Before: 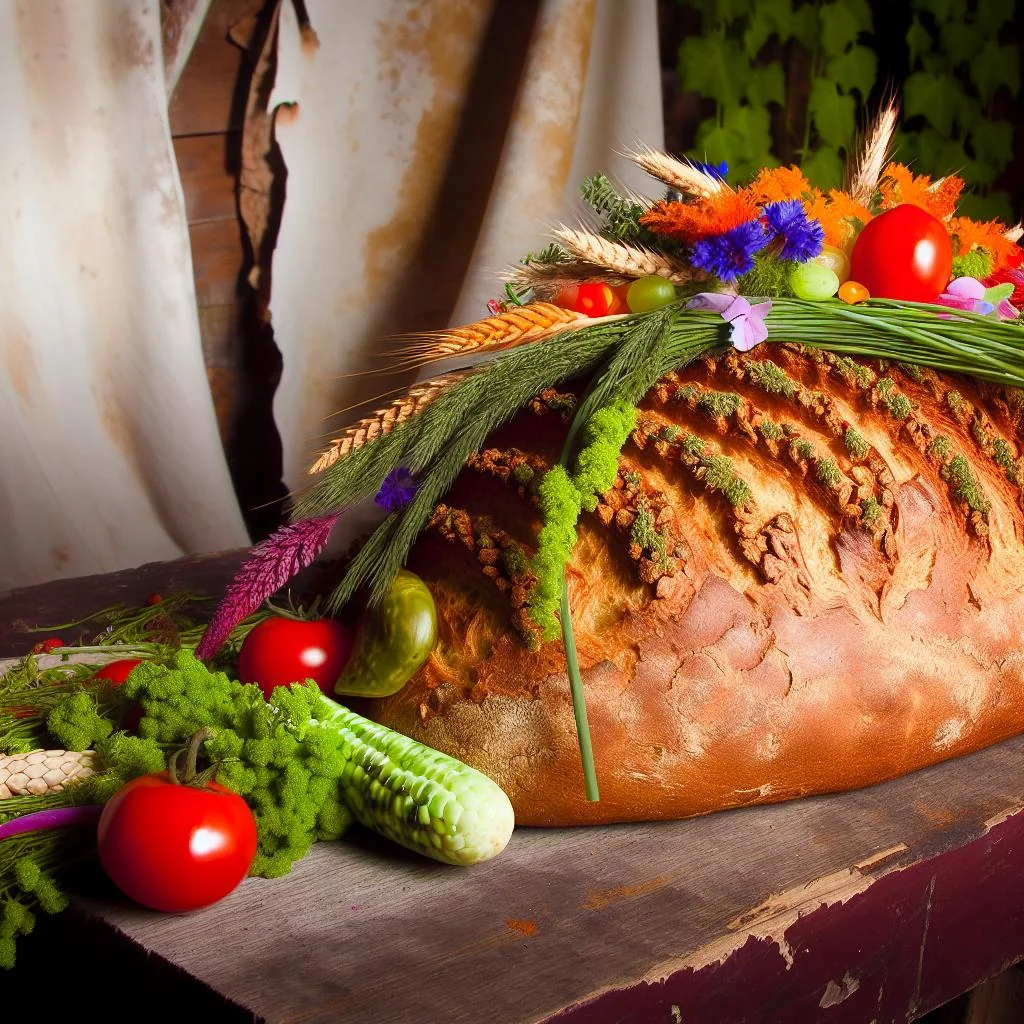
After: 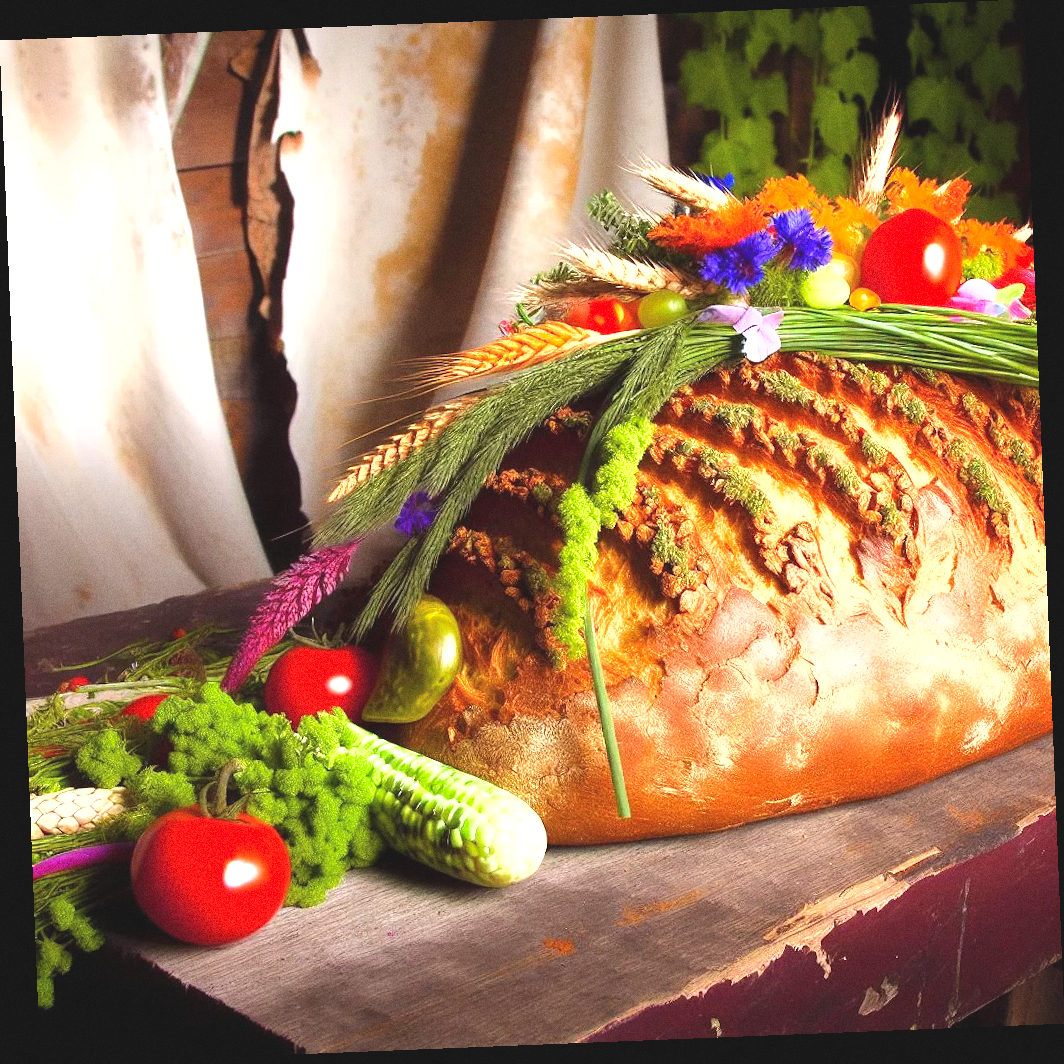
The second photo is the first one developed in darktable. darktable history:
rotate and perspective: rotation -2.29°, automatic cropping off
grain: on, module defaults
exposure: black level correction -0.005, exposure 1.002 EV, compensate highlight preservation false
shadows and highlights: shadows 10, white point adjustment 1, highlights -40
